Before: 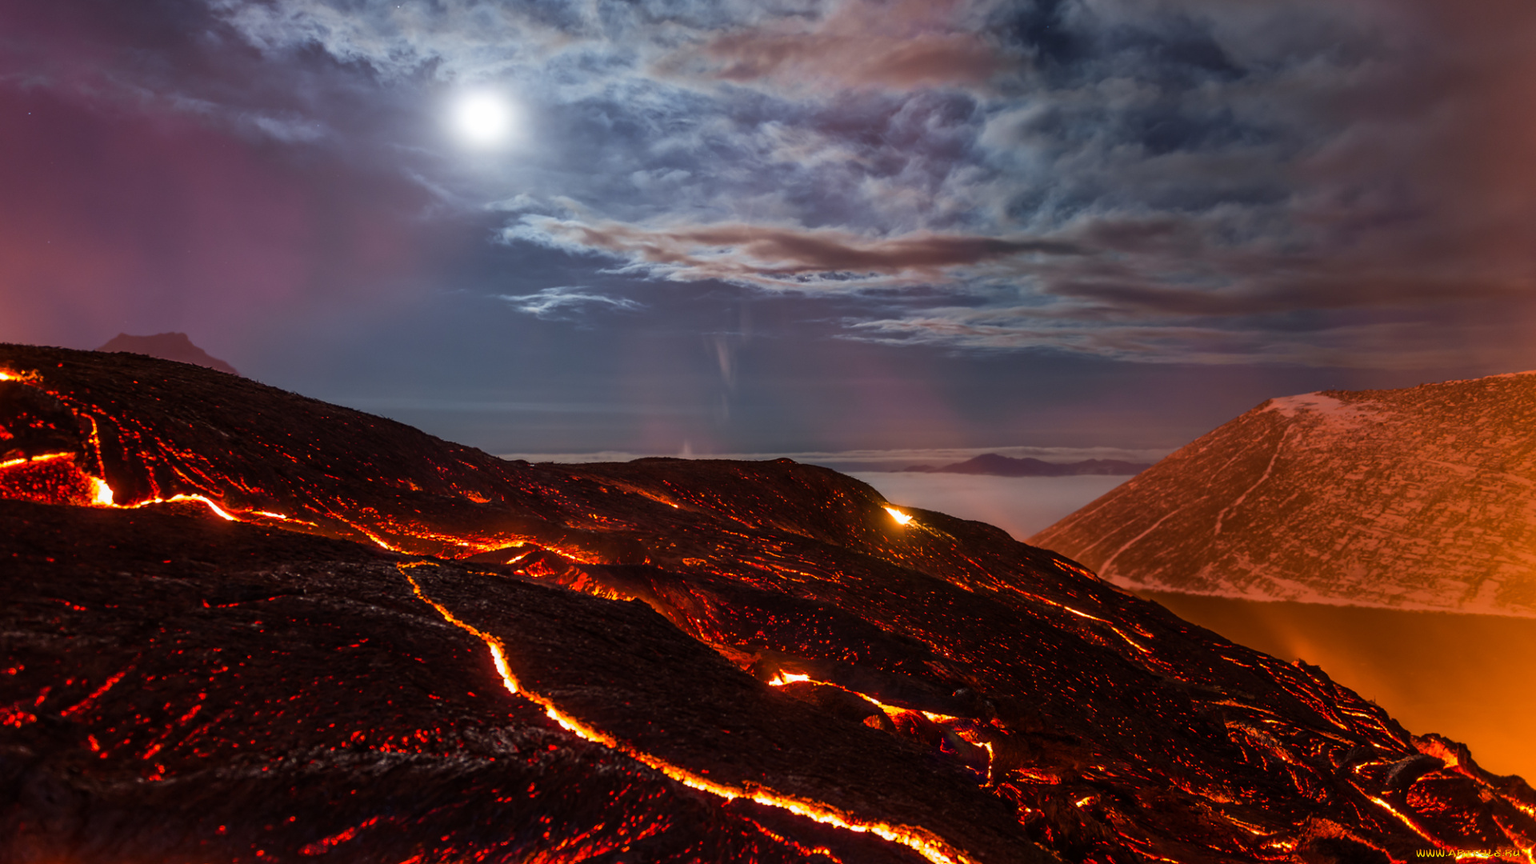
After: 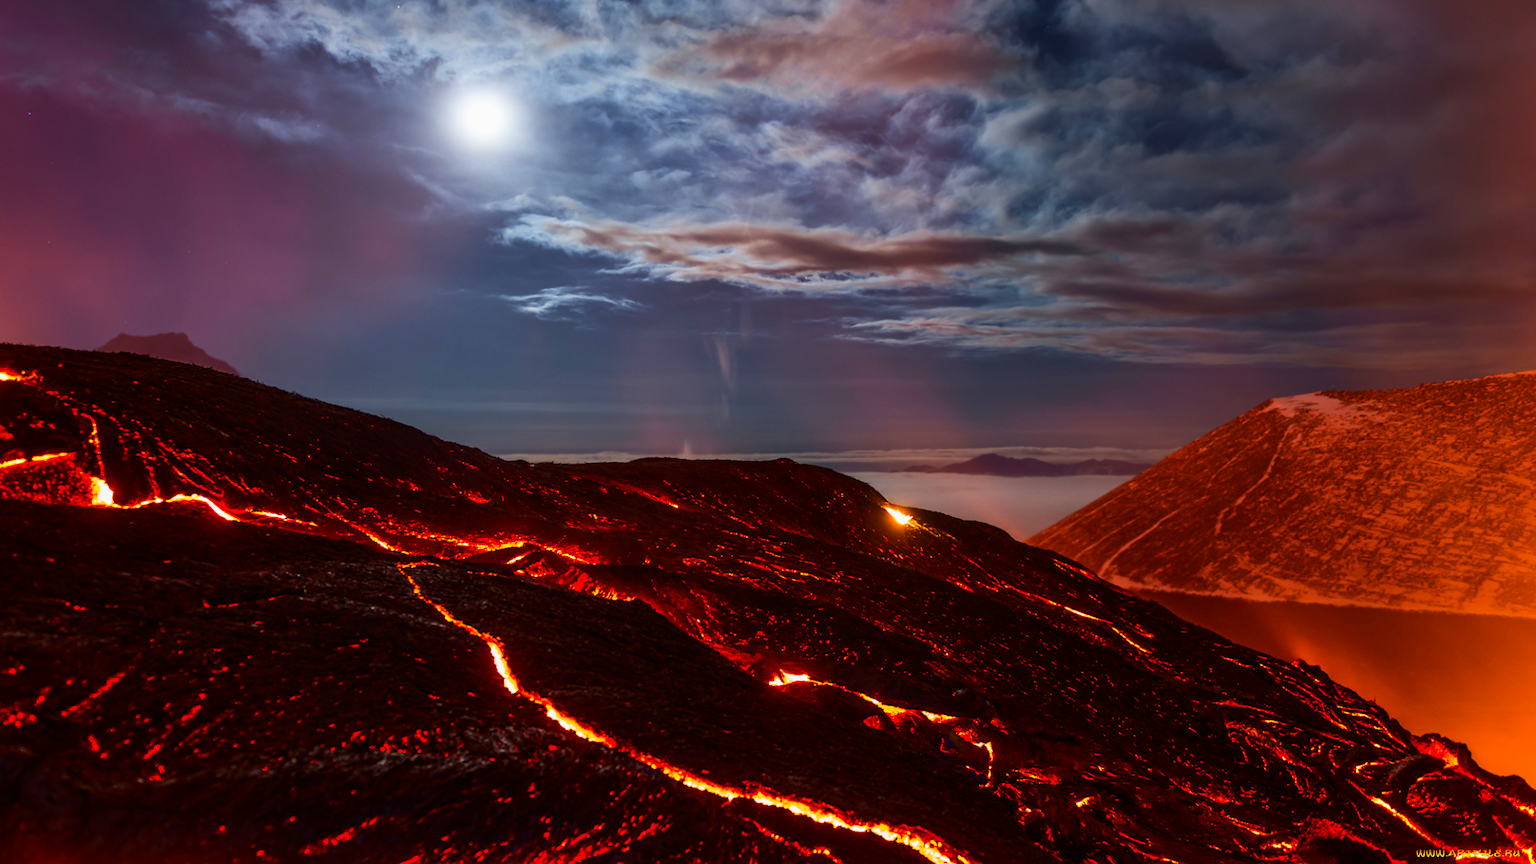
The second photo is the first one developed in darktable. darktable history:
contrast brightness saturation: contrast 0.175, saturation 0.3
exposure: exposure -0.062 EV, compensate exposure bias true, compensate highlight preservation false
